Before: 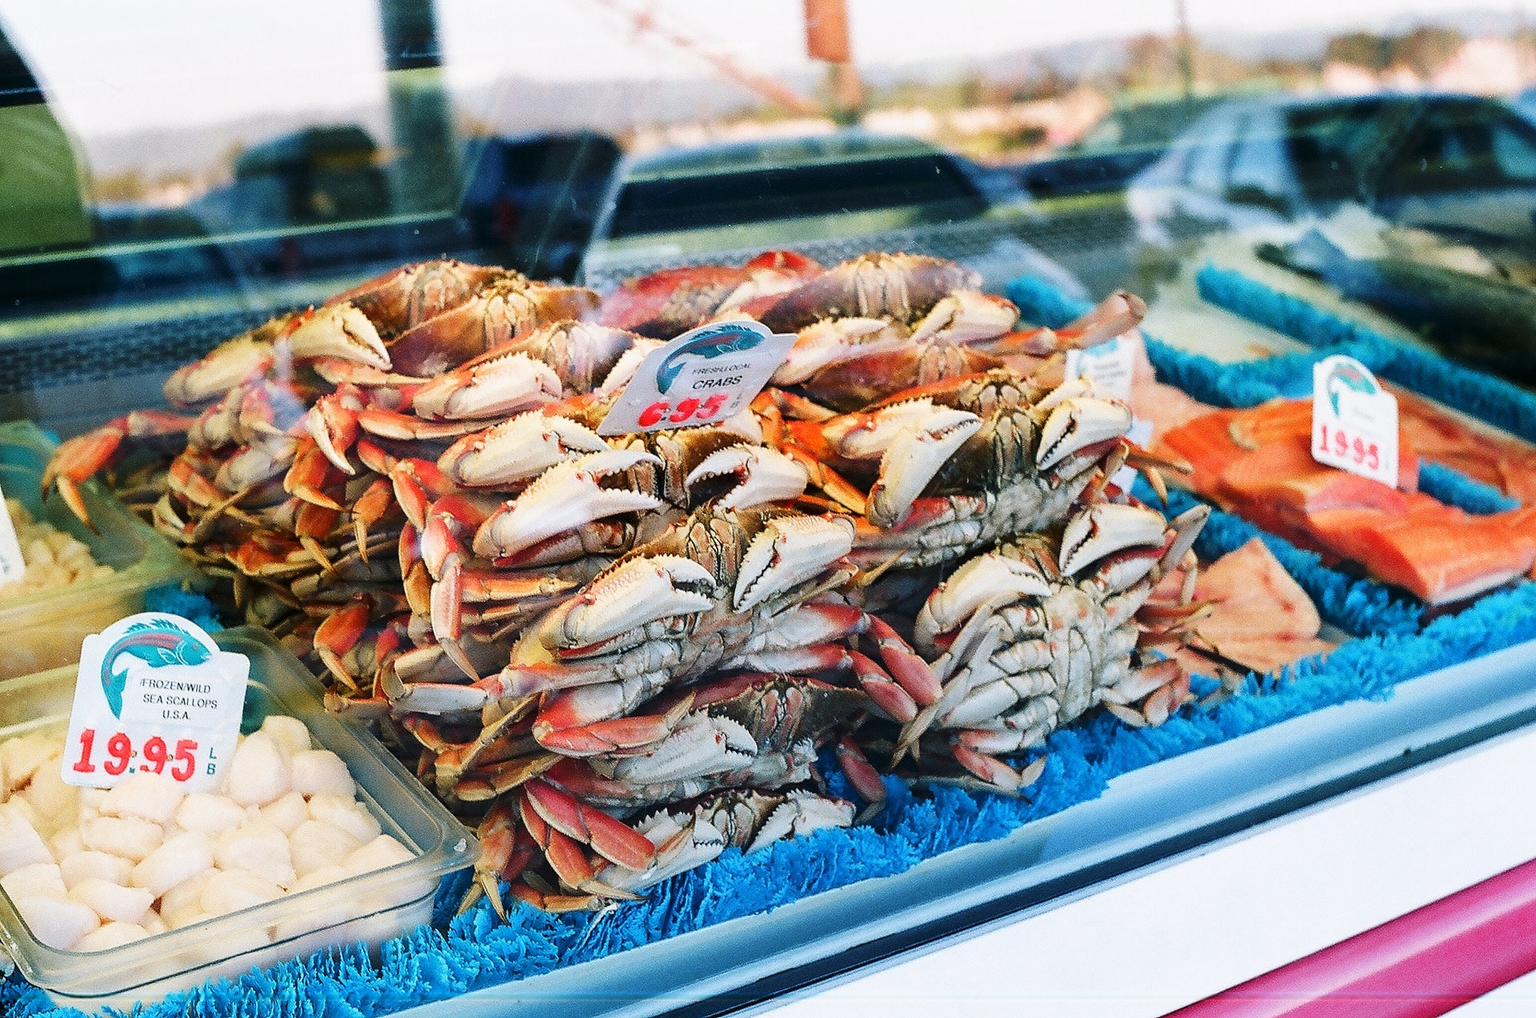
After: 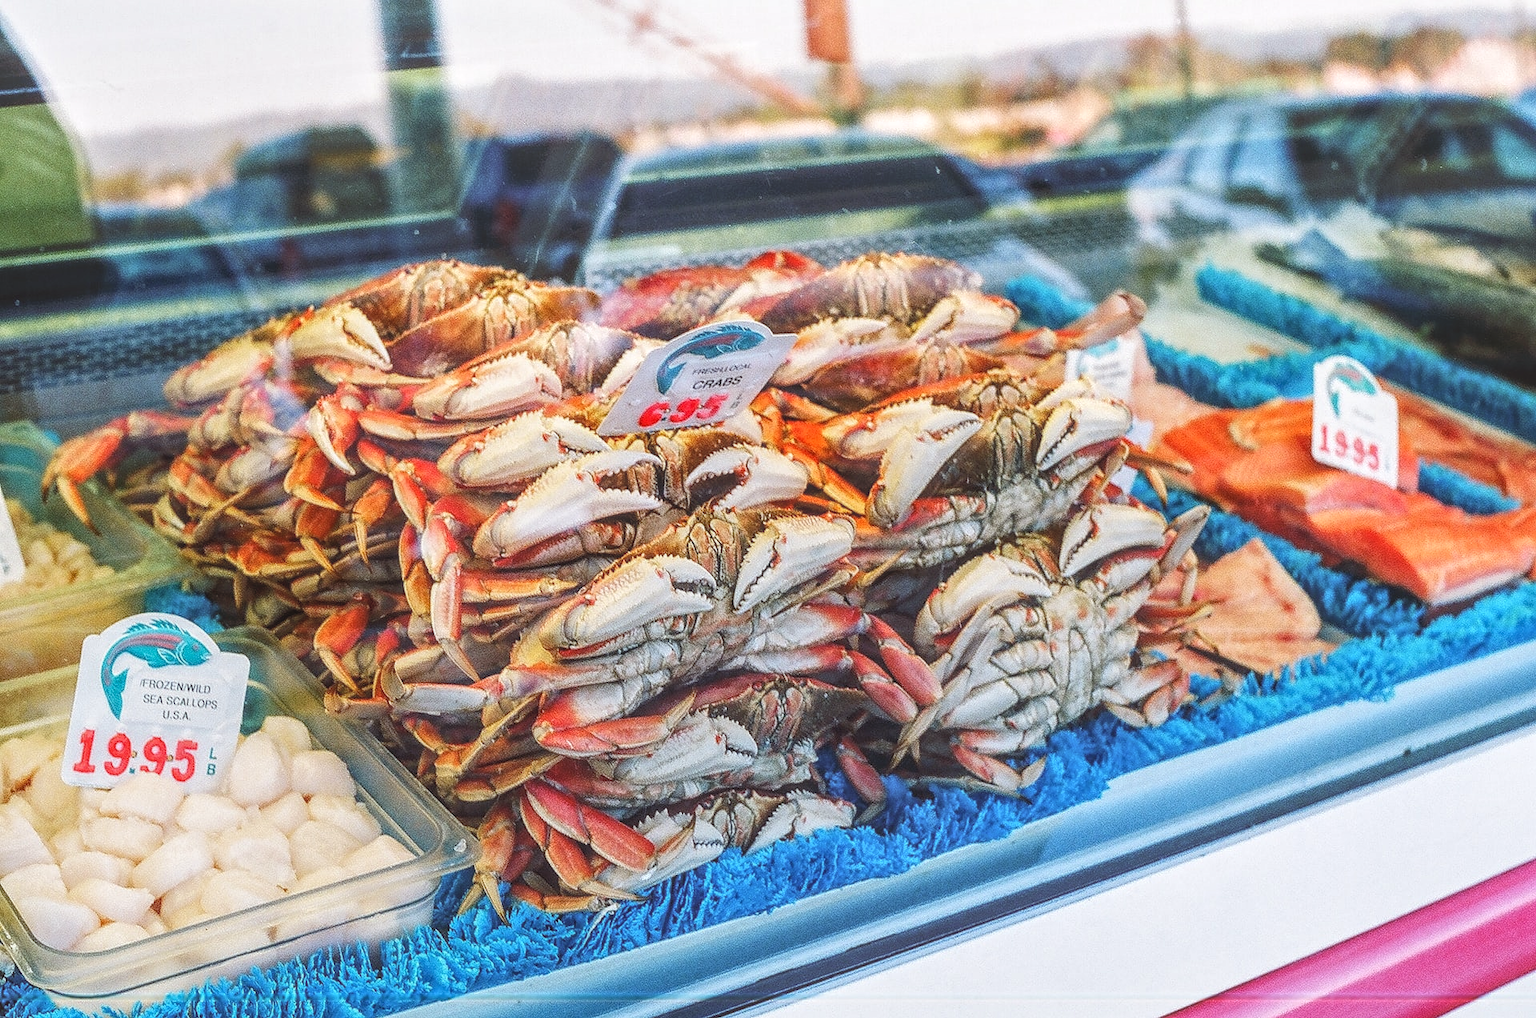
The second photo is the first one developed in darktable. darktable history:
color balance: mode lift, gamma, gain (sRGB), lift [1, 1.049, 1, 1]
local contrast: highlights 66%, shadows 33%, detail 166%, midtone range 0.2
